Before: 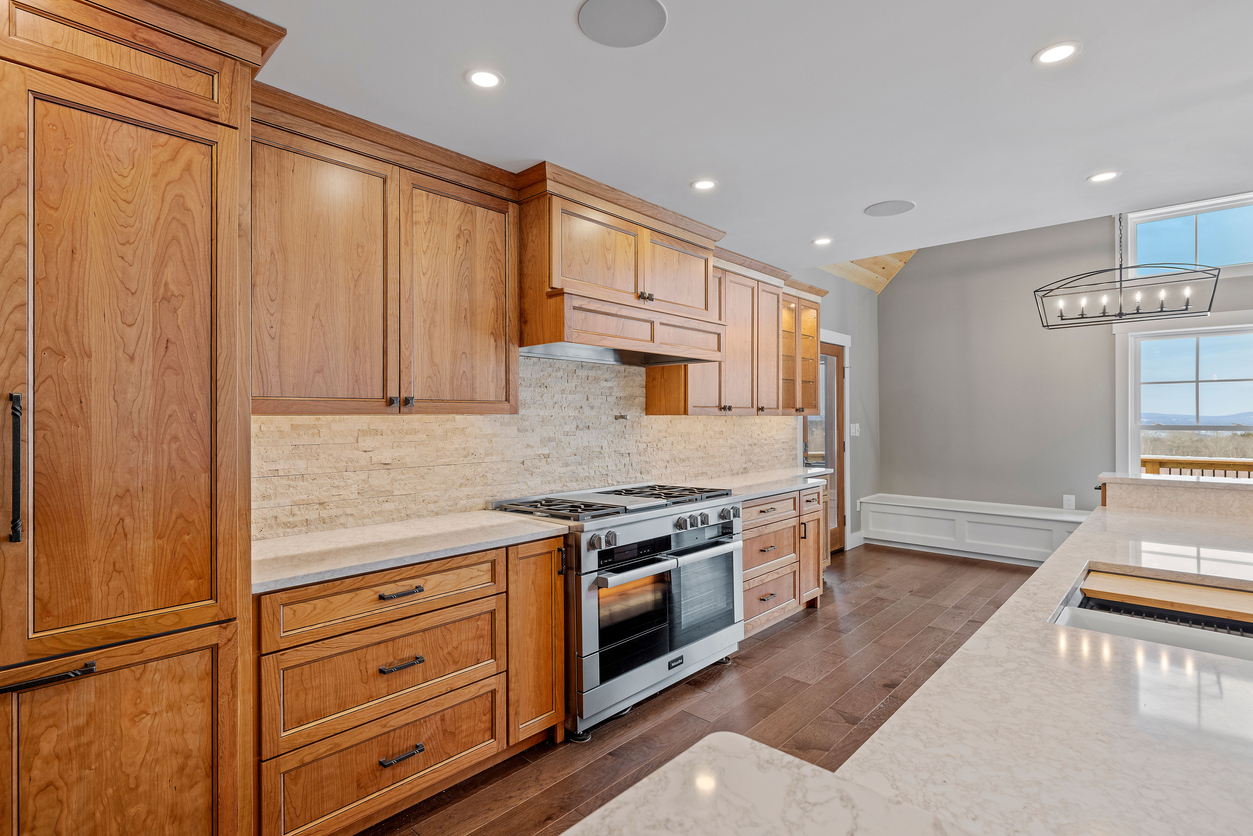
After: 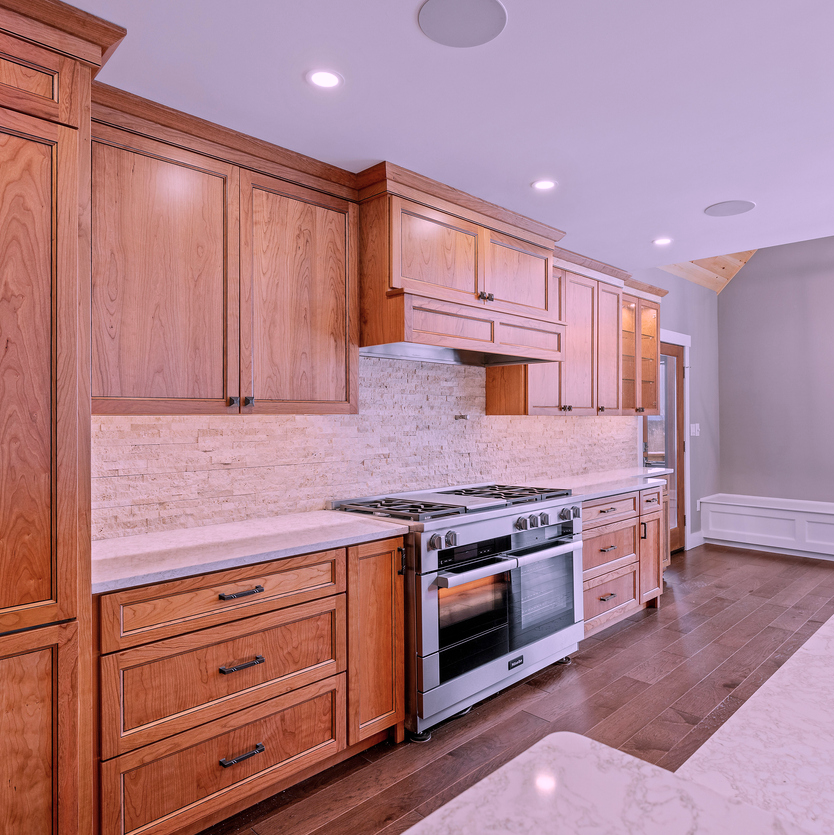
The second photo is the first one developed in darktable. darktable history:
color correction: highlights a* 15.31, highlights b* -19.99
crop and rotate: left 12.796%, right 20.635%
